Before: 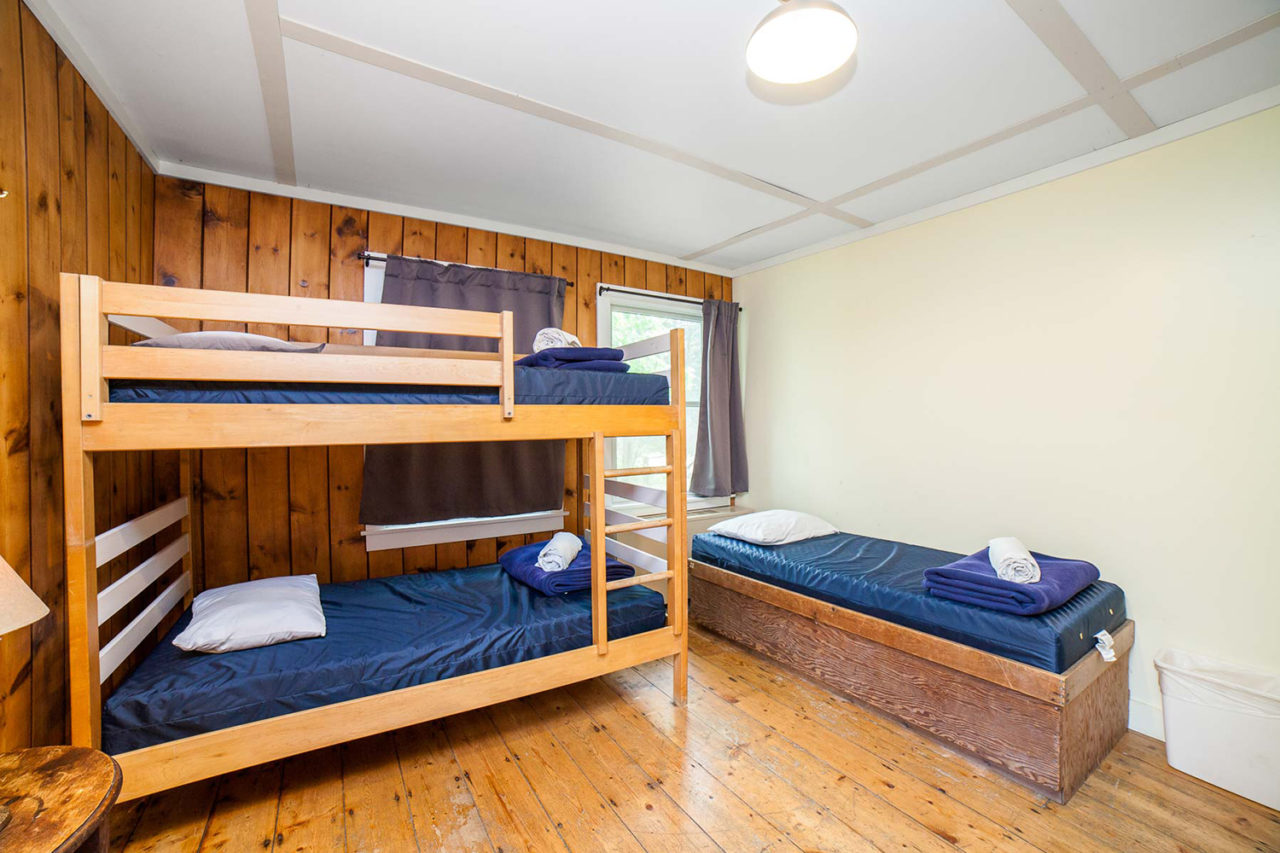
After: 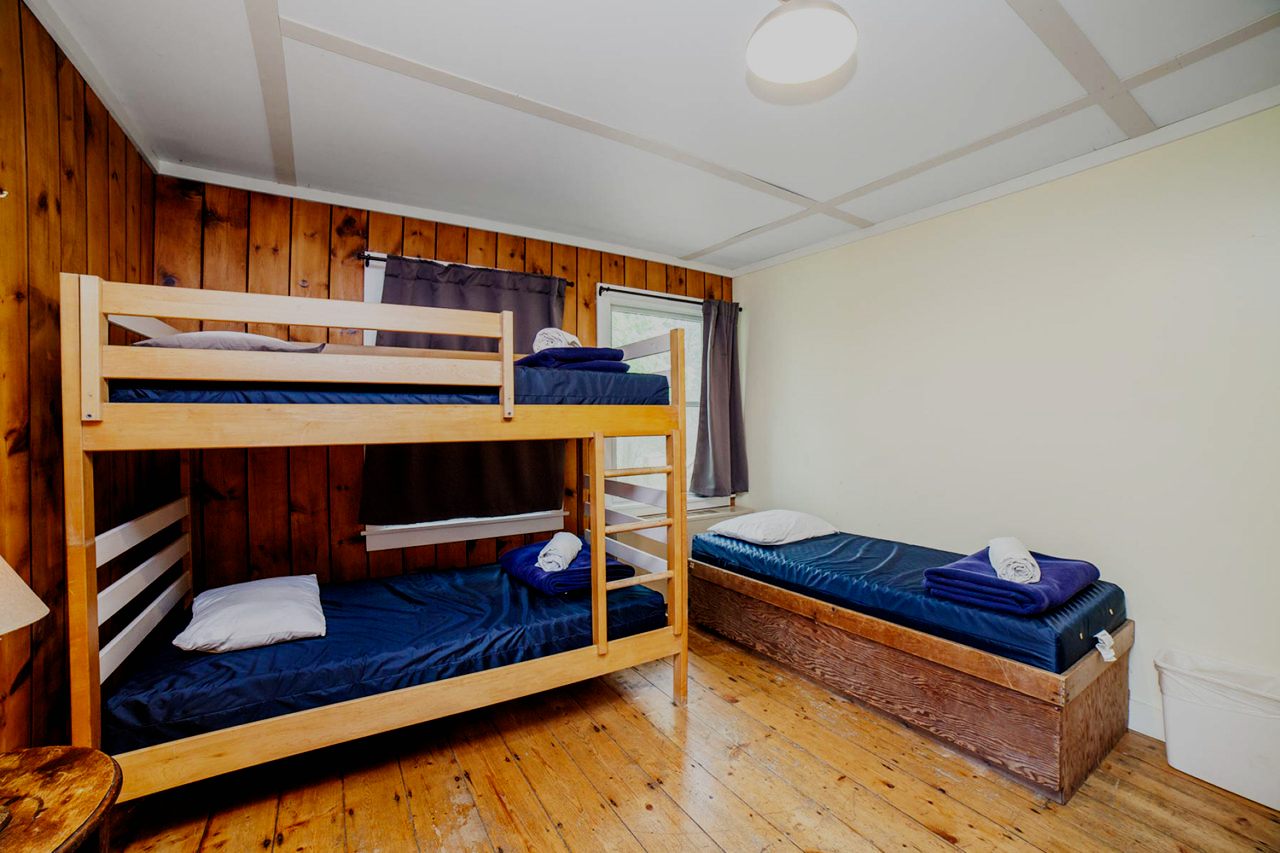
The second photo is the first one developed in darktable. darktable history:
sigmoid: contrast 1.7, skew -0.2, preserve hue 0%, red attenuation 0.1, red rotation 0.035, green attenuation 0.1, green rotation -0.017, blue attenuation 0.15, blue rotation -0.052, base primaries Rec2020
exposure: black level correction 0.009, exposure -0.637 EV, compensate highlight preservation false
